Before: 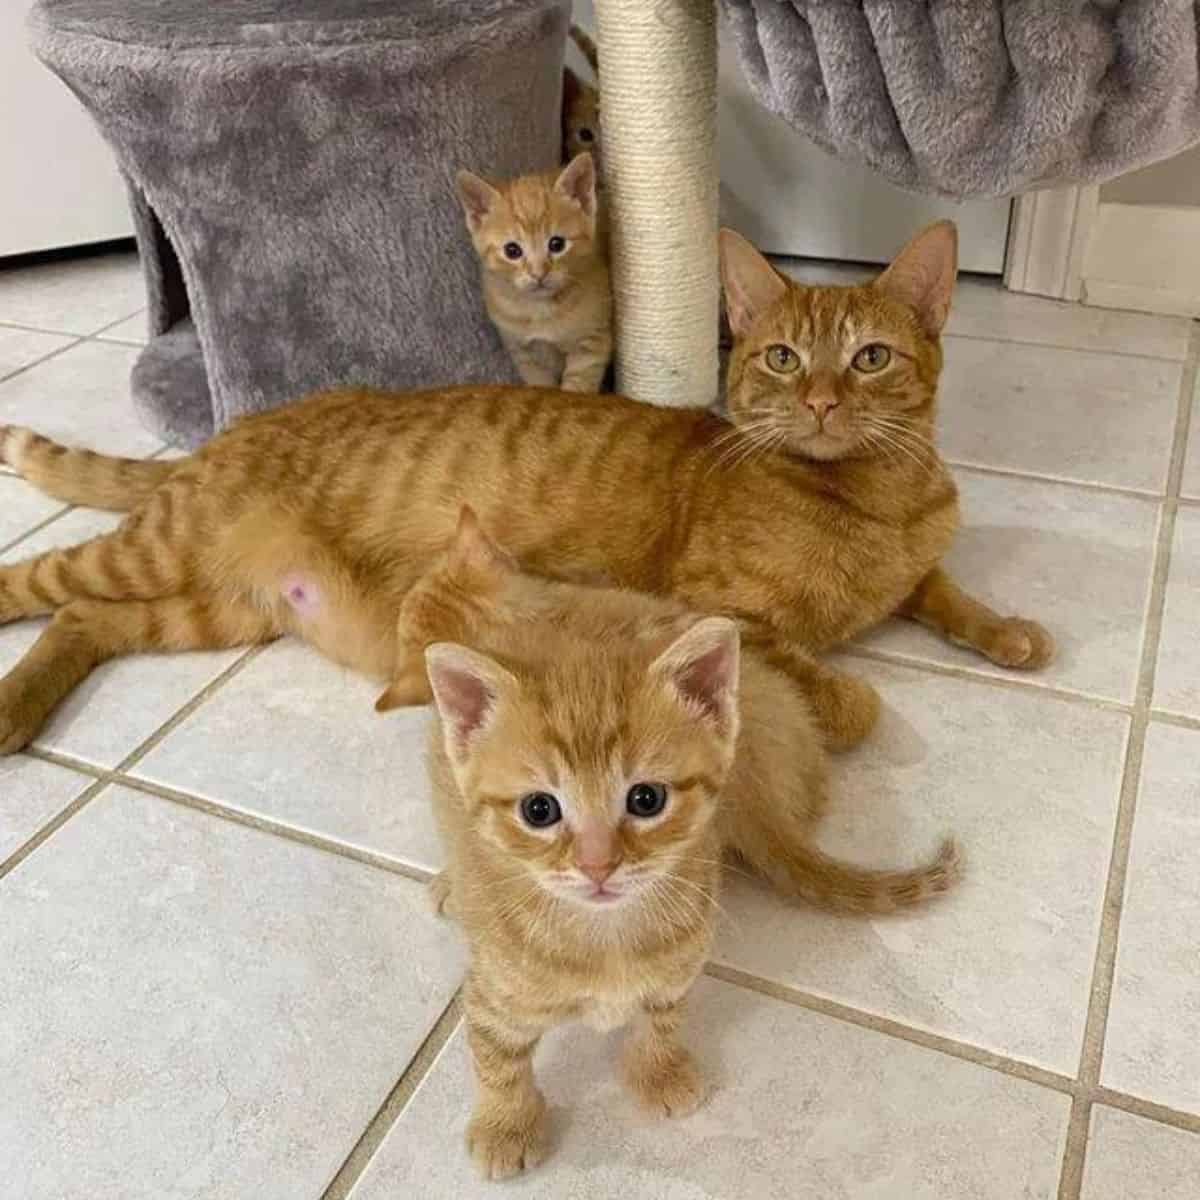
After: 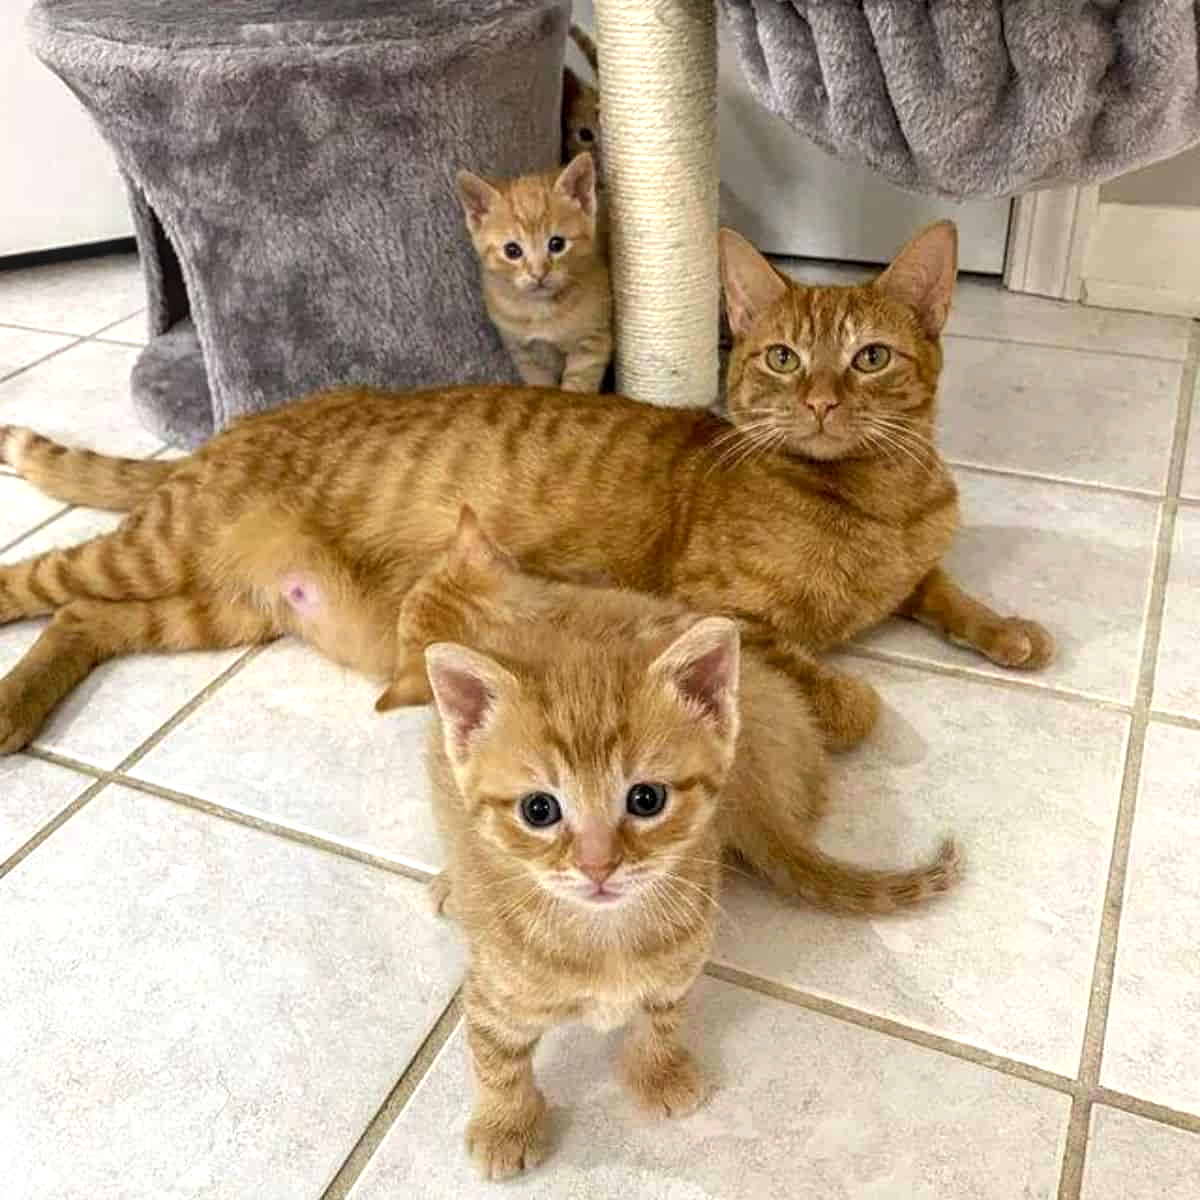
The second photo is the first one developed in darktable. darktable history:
local contrast: on, module defaults
tone equalizer: -8 EV -0.428 EV, -7 EV -0.363 EV, -6 EV -0.315 EV, -5 EV -0.229 EV, -3 EV 0.223 EV, -2 EV 0.316 EV, -1 EV 0.409 EV, +0 EV 0.437 EV, mask exposure compensation -0.489 EV
